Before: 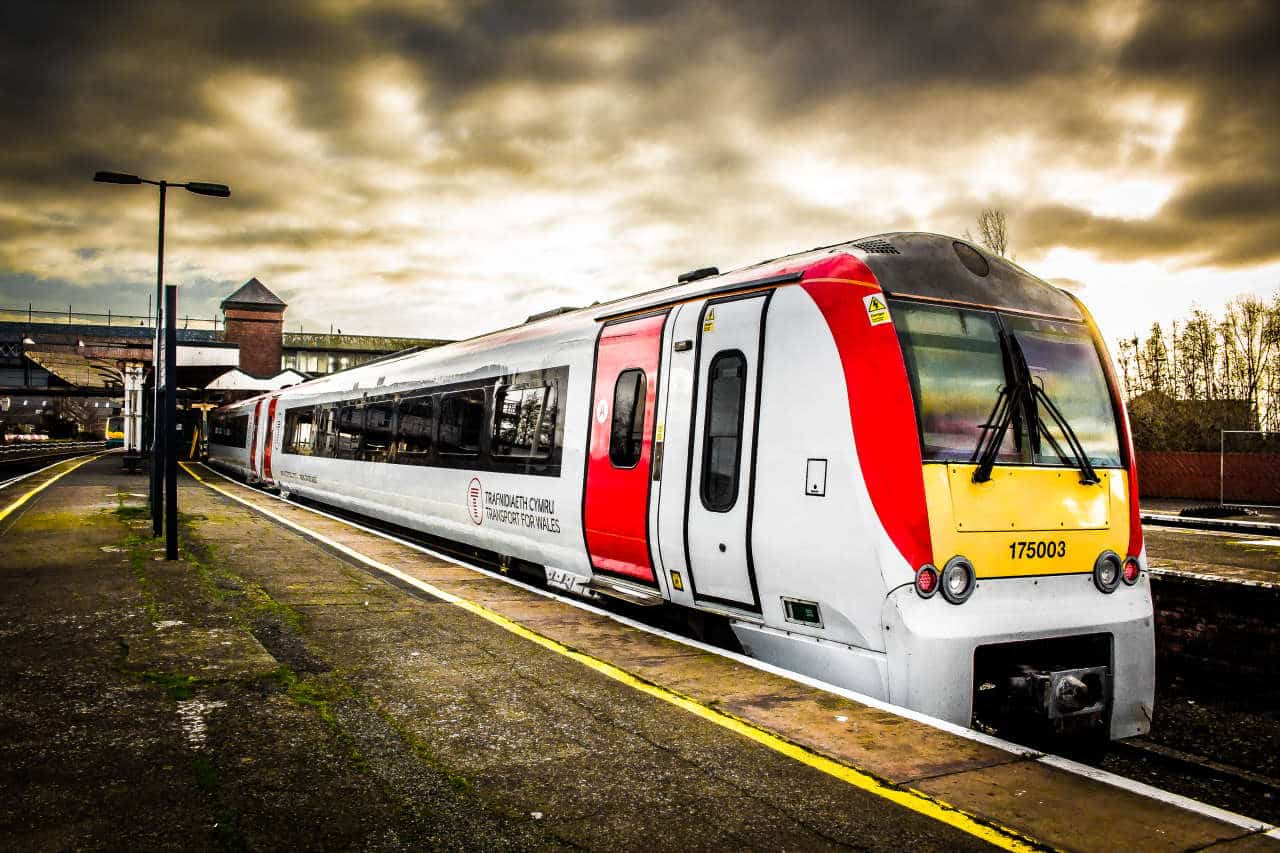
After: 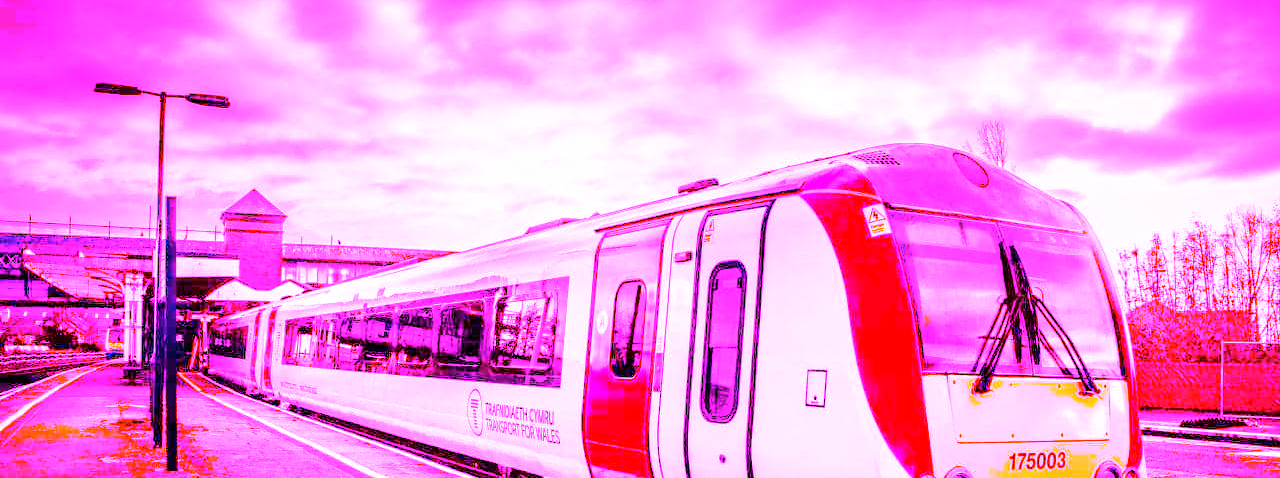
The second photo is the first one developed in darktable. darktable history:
crop and rotate: top 10.605%, bottom 33.274%
white balance: red 8, blue 8
